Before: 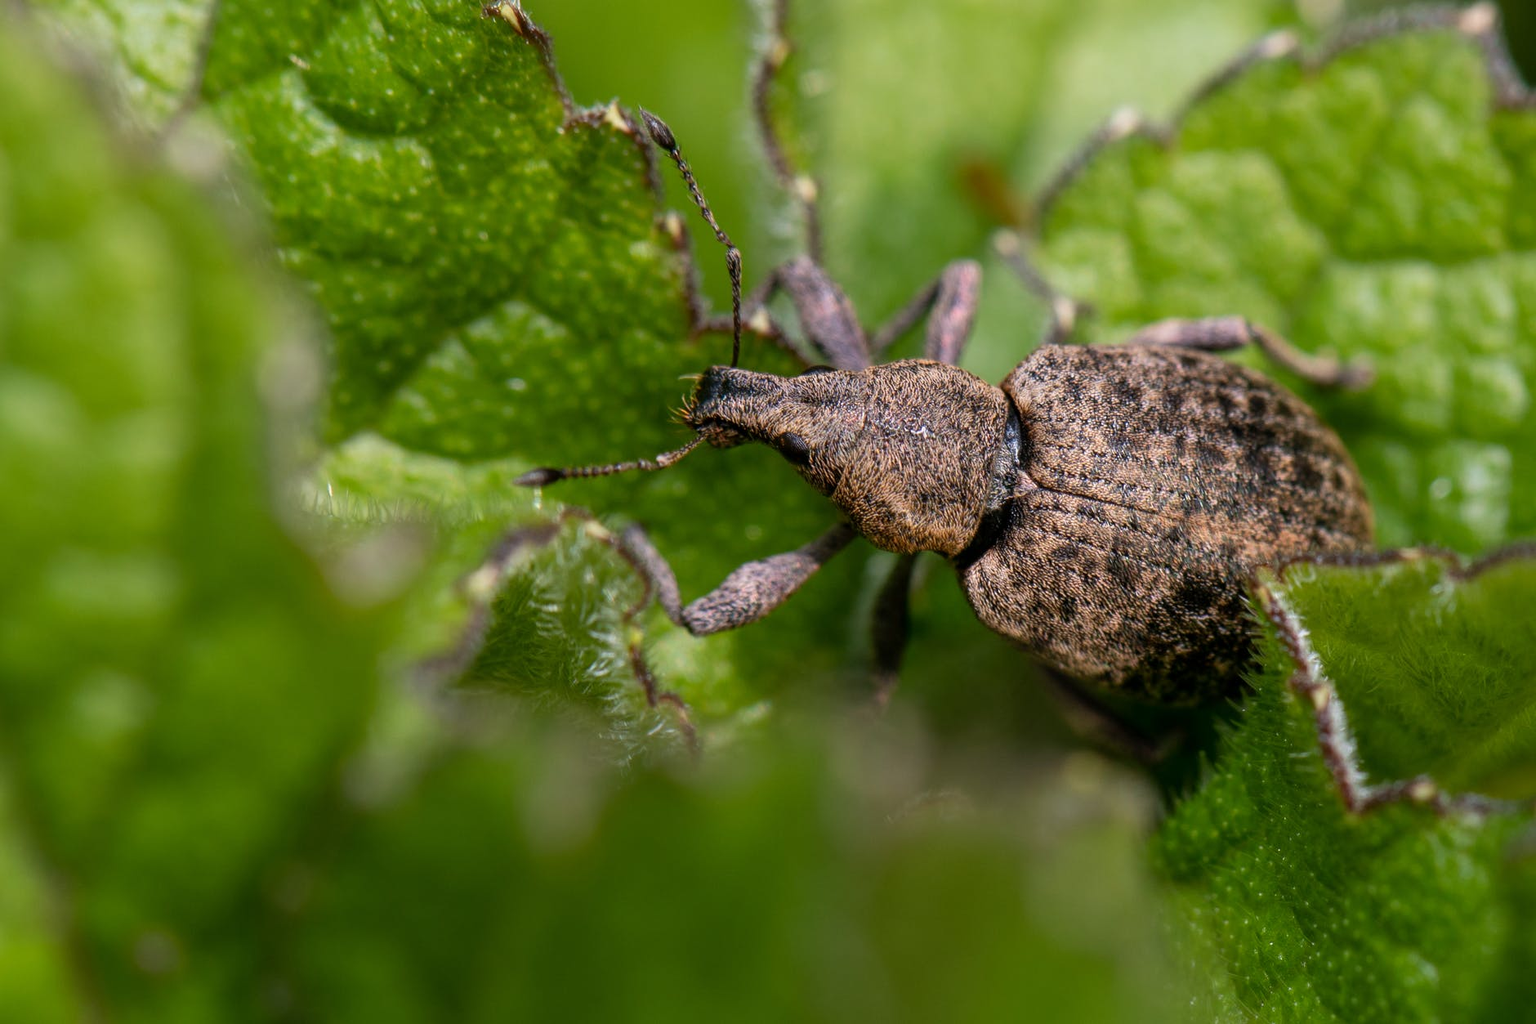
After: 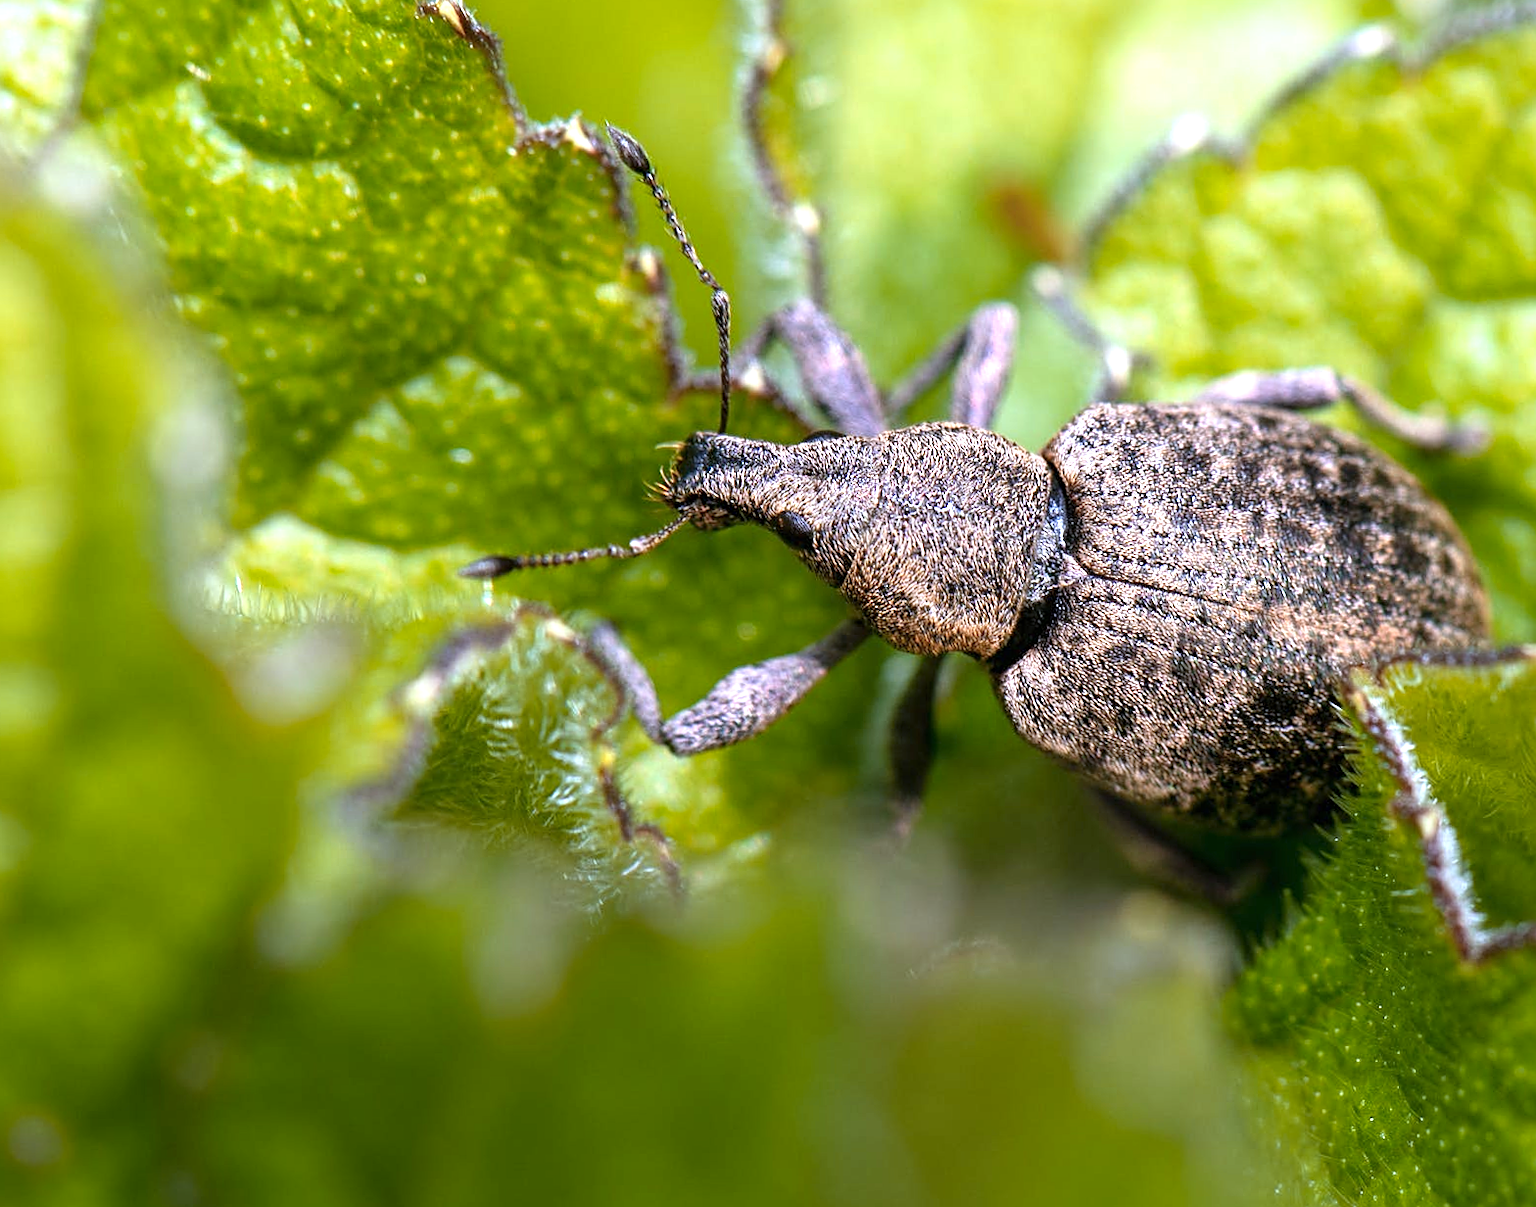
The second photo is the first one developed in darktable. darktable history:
crop: left 8.026%, right 7.374%
white balance: red 0.948, green 1.02, blue 1.176
graduated density: rotation -180°, offset 27.42
exposure: black level correction 0, exposure 1.1 EV, compensate exposure bias true, compensate highlight preservation false
rotate and perspective: rotation -0.45°, automatic cropping original format, crop left 0.008, crop right 0.992, crop top 0.012, crop bottom 0.988
color zones: curves: ch1 [(0, 0.455) (0.063, 0.455) (0.286, 0.495) (0.429, 0.5) (0.571, 0.5) (0.714, 0.5) (0.857, 0.5) (1, 0.455)]; ch2 [(0, 0.532) (0.063, 0.521) (0.233, 0.447) (0.429, 0.489) (0.571, 0.5) (0.714, 0.5) (0.857, 0.5) (1, 0.532)]
sharpen: on, module defaults
